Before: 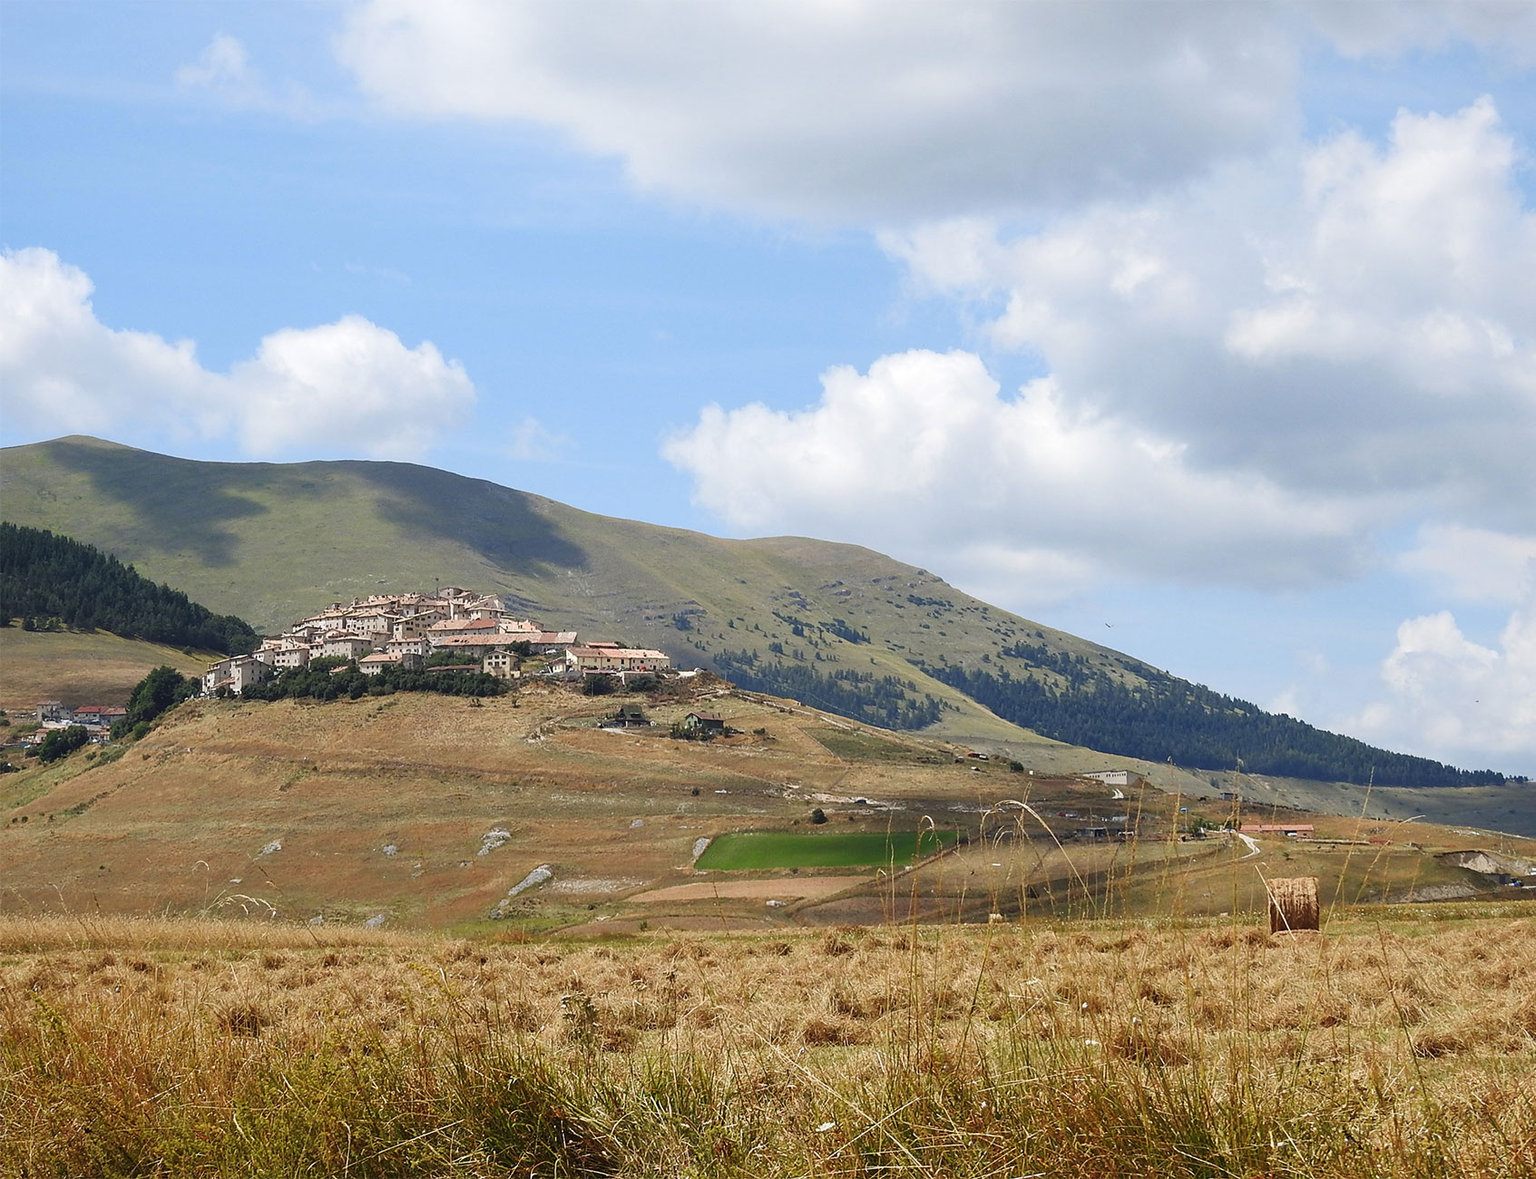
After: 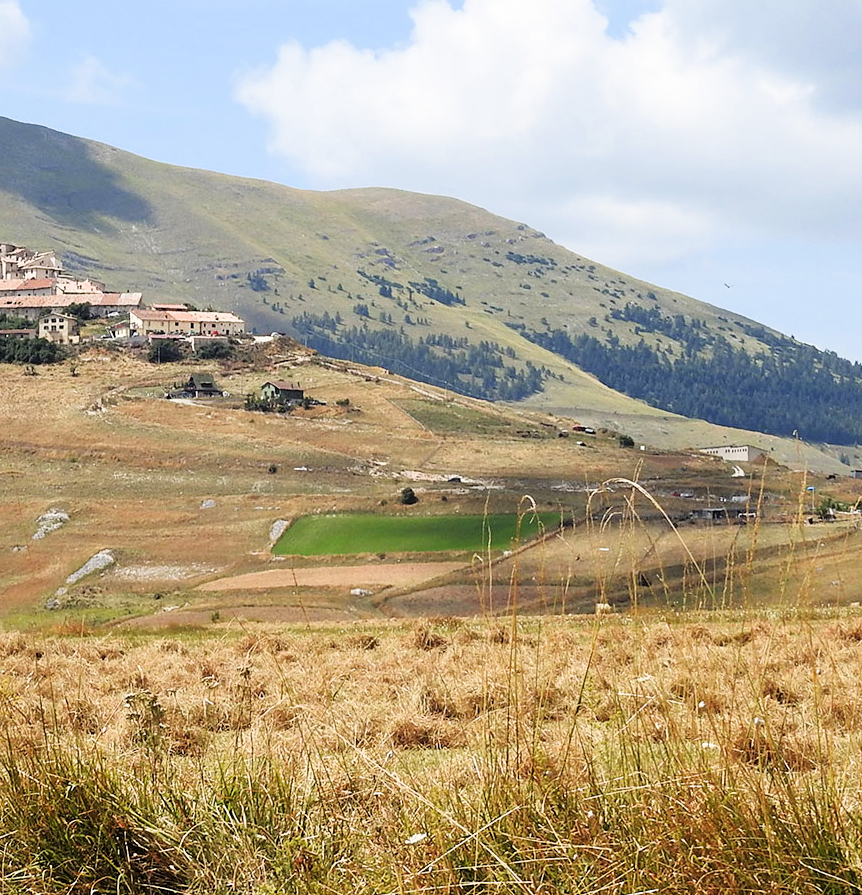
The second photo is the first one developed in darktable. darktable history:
exposure: exposure 0.766 EV, compensate highlight preservation false
filmic rgb: black relative exposure -5.83 EV, white relative exposure 3.4 EV, hardness 3.68
crop and rotate: left 29.237%, top 31.152%, right 19.807%
